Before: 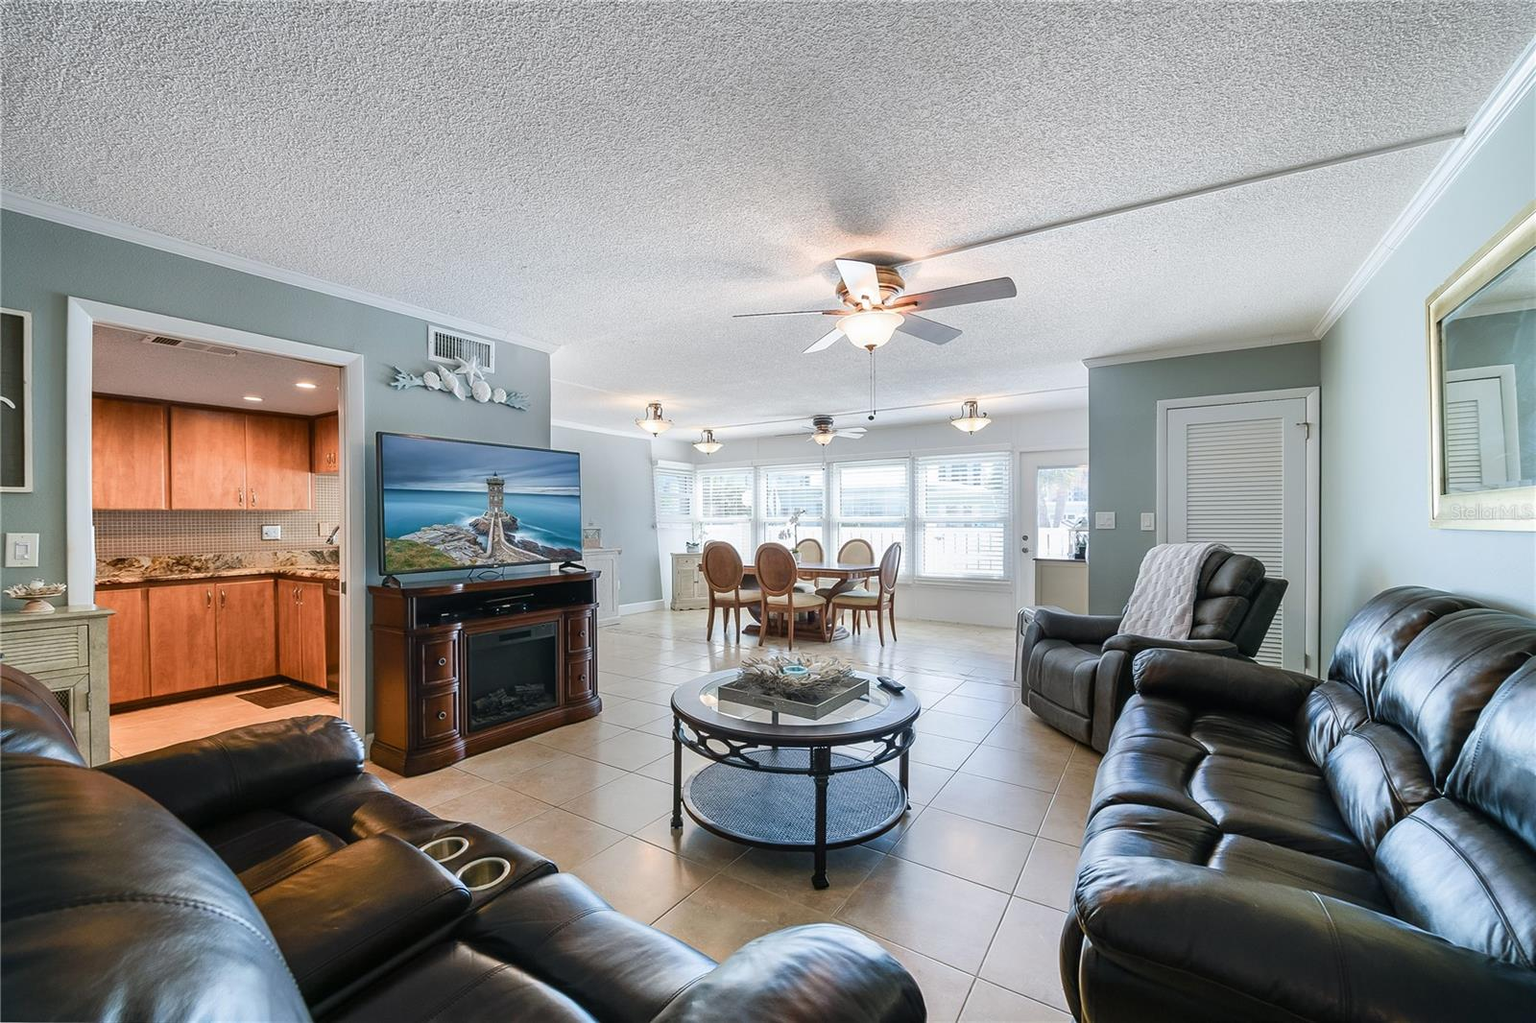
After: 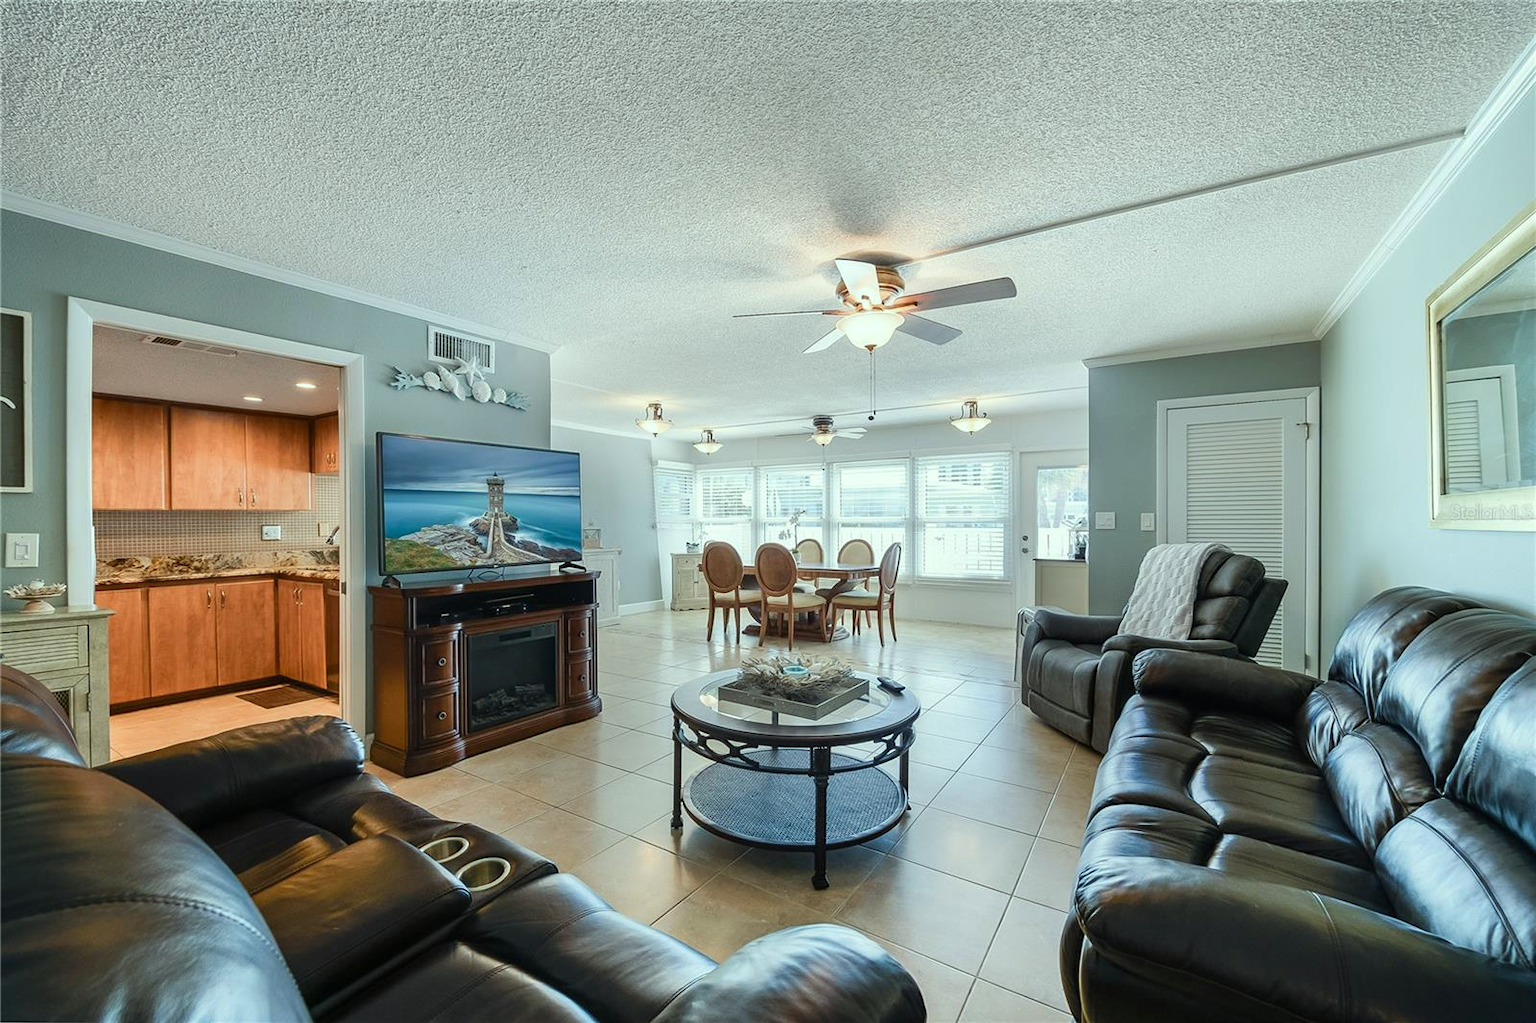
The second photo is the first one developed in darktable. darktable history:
color correction: highlights a* -8.58, highlights b* 3.68
